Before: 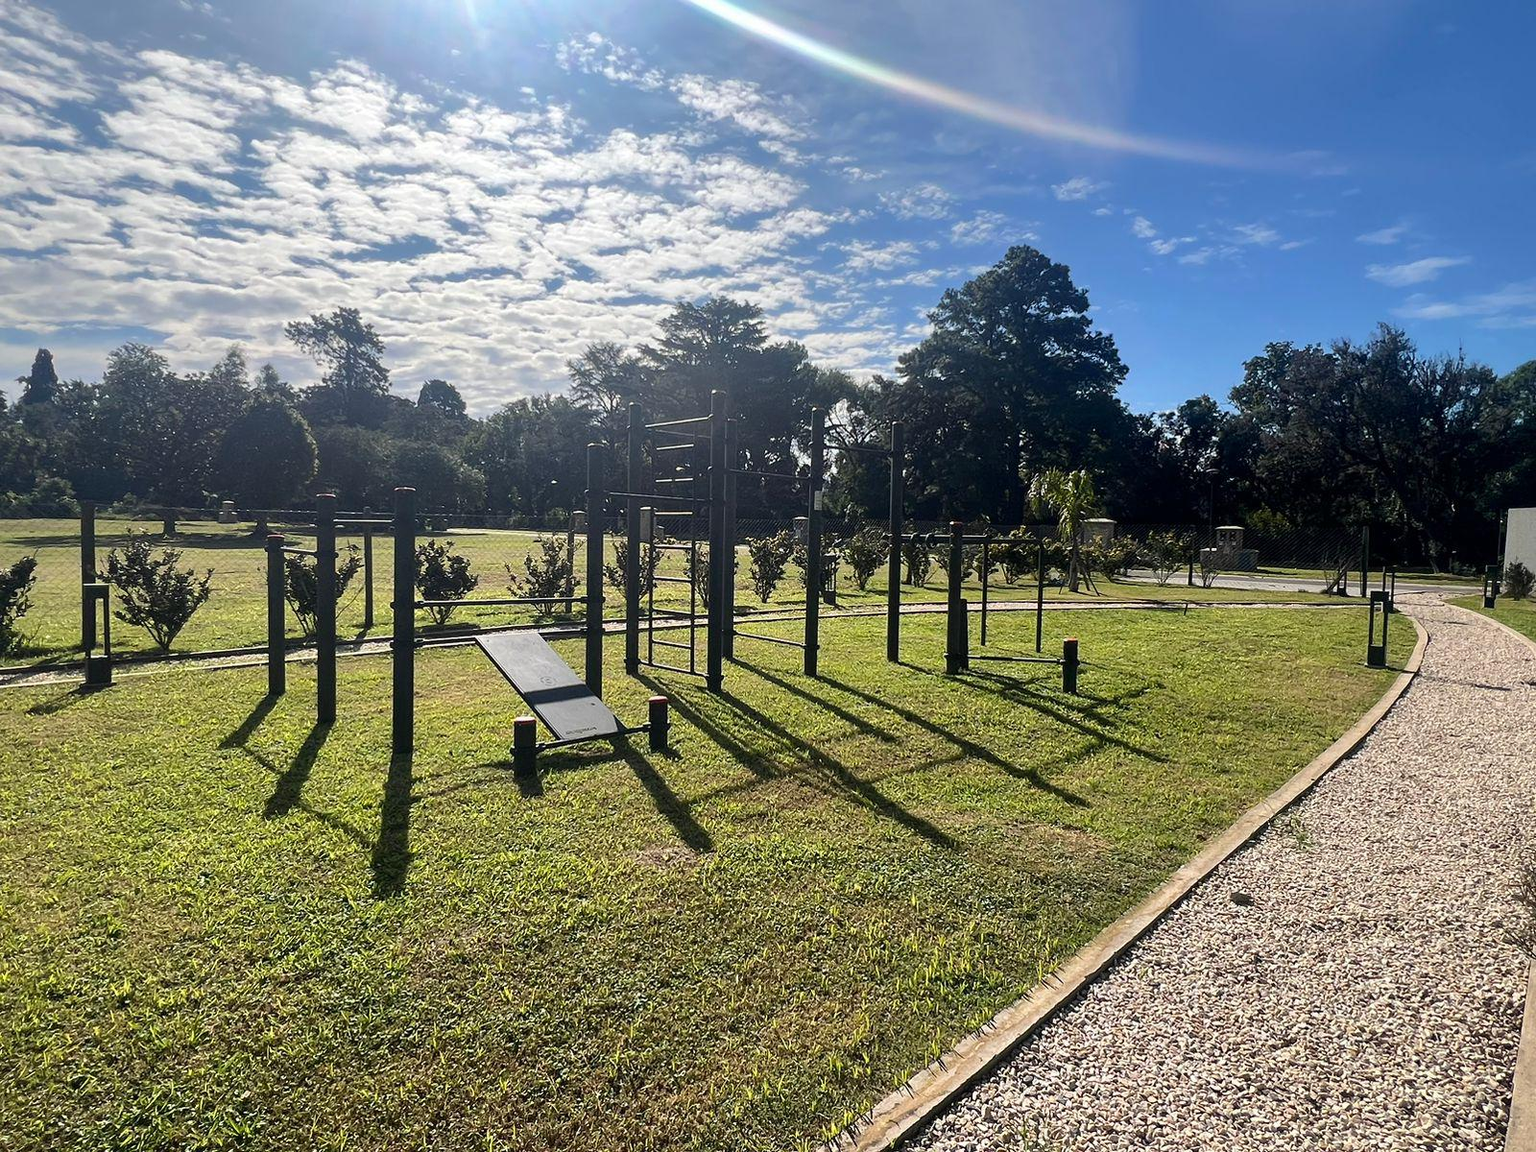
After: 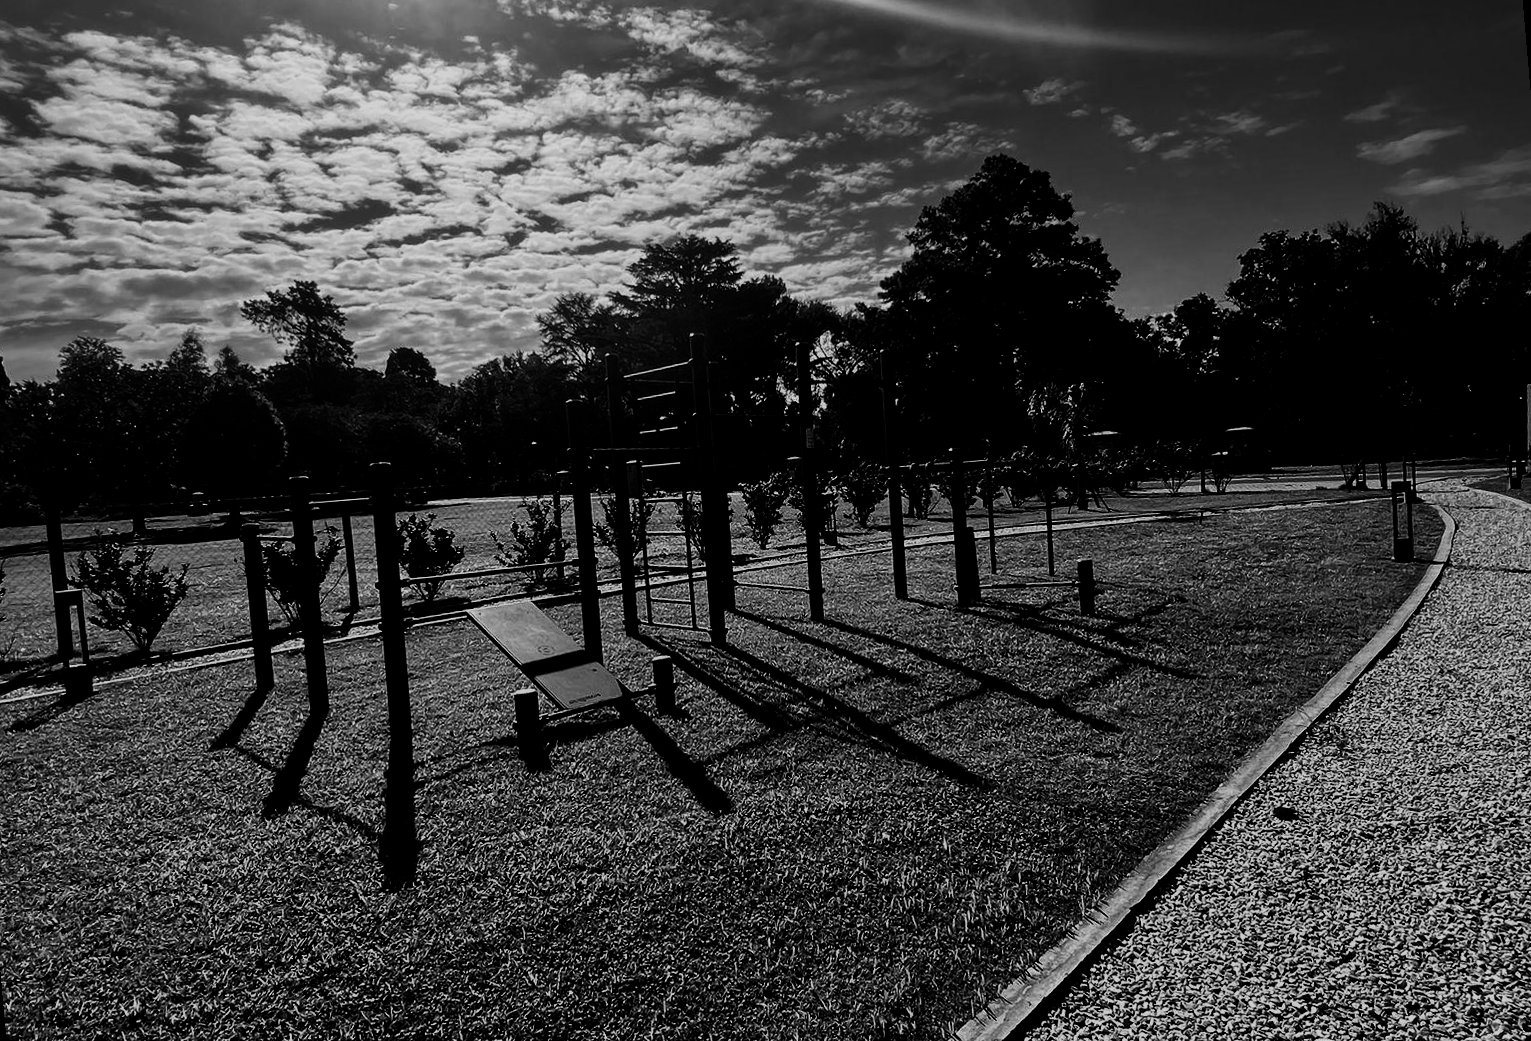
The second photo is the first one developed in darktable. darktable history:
filmic rgb: black relative exposure -5 EV, white relative exposure 3.5 EV, hardness 3.19, contrast 1.5, highlights saturation mix -50%
contrast brightness saturation: contrast 0.02, brightness -1, saturation -1
rotate and perspective: rotation -5°, crop left 0.05, crop right 0.952, crop top 0.11, crop bottom 0.89
